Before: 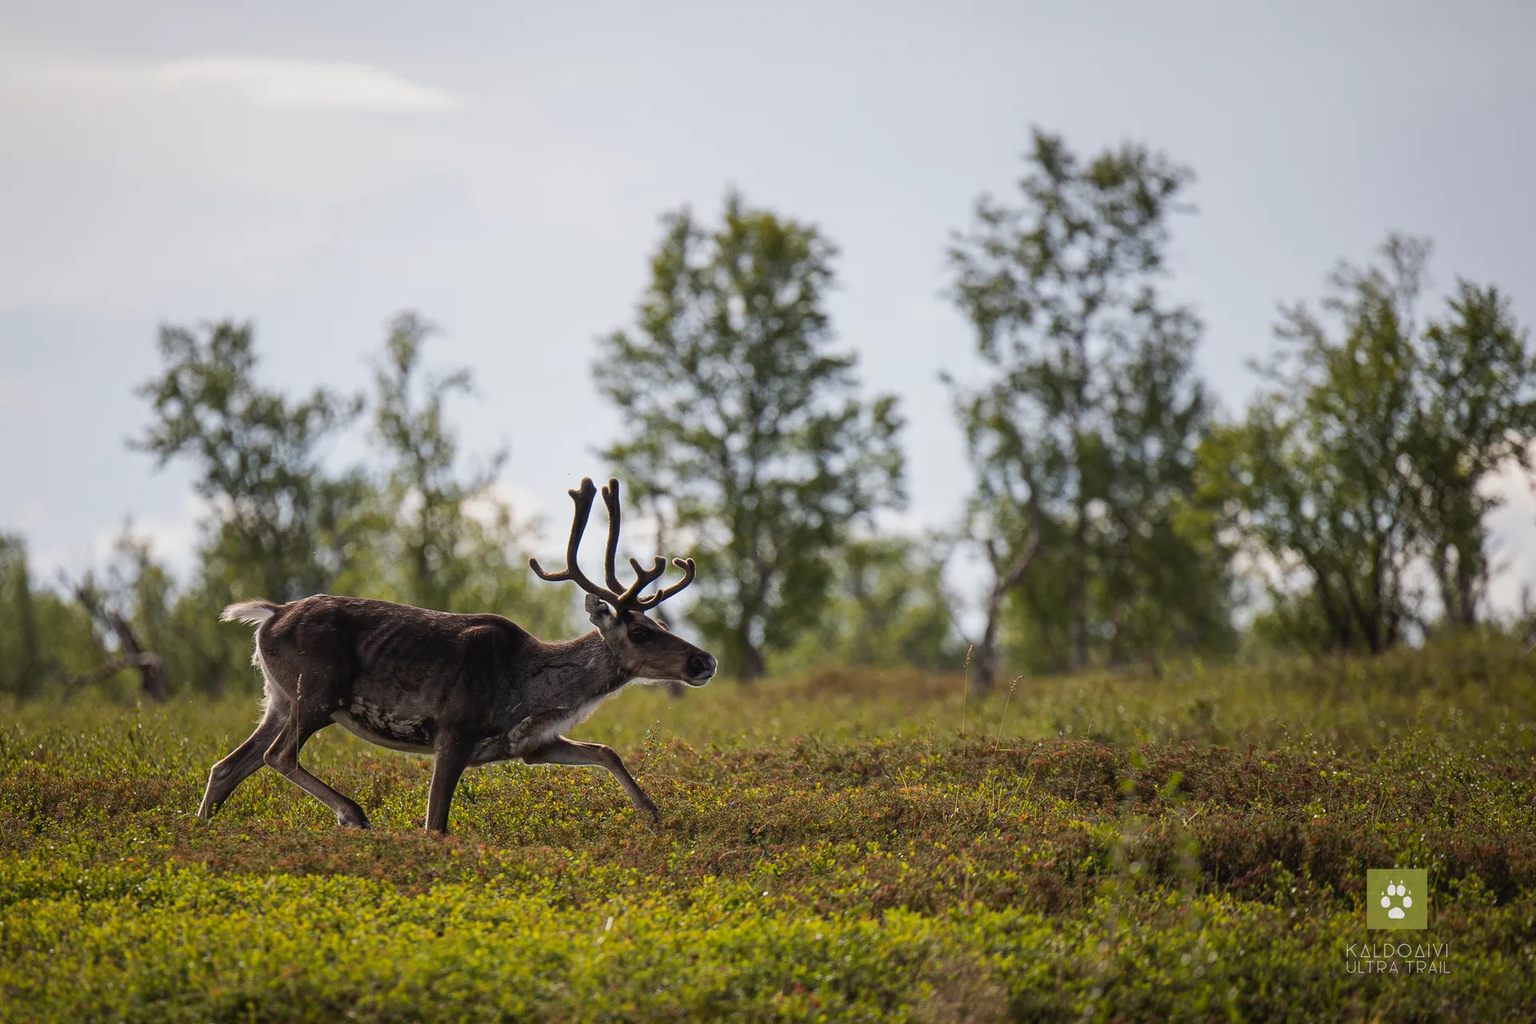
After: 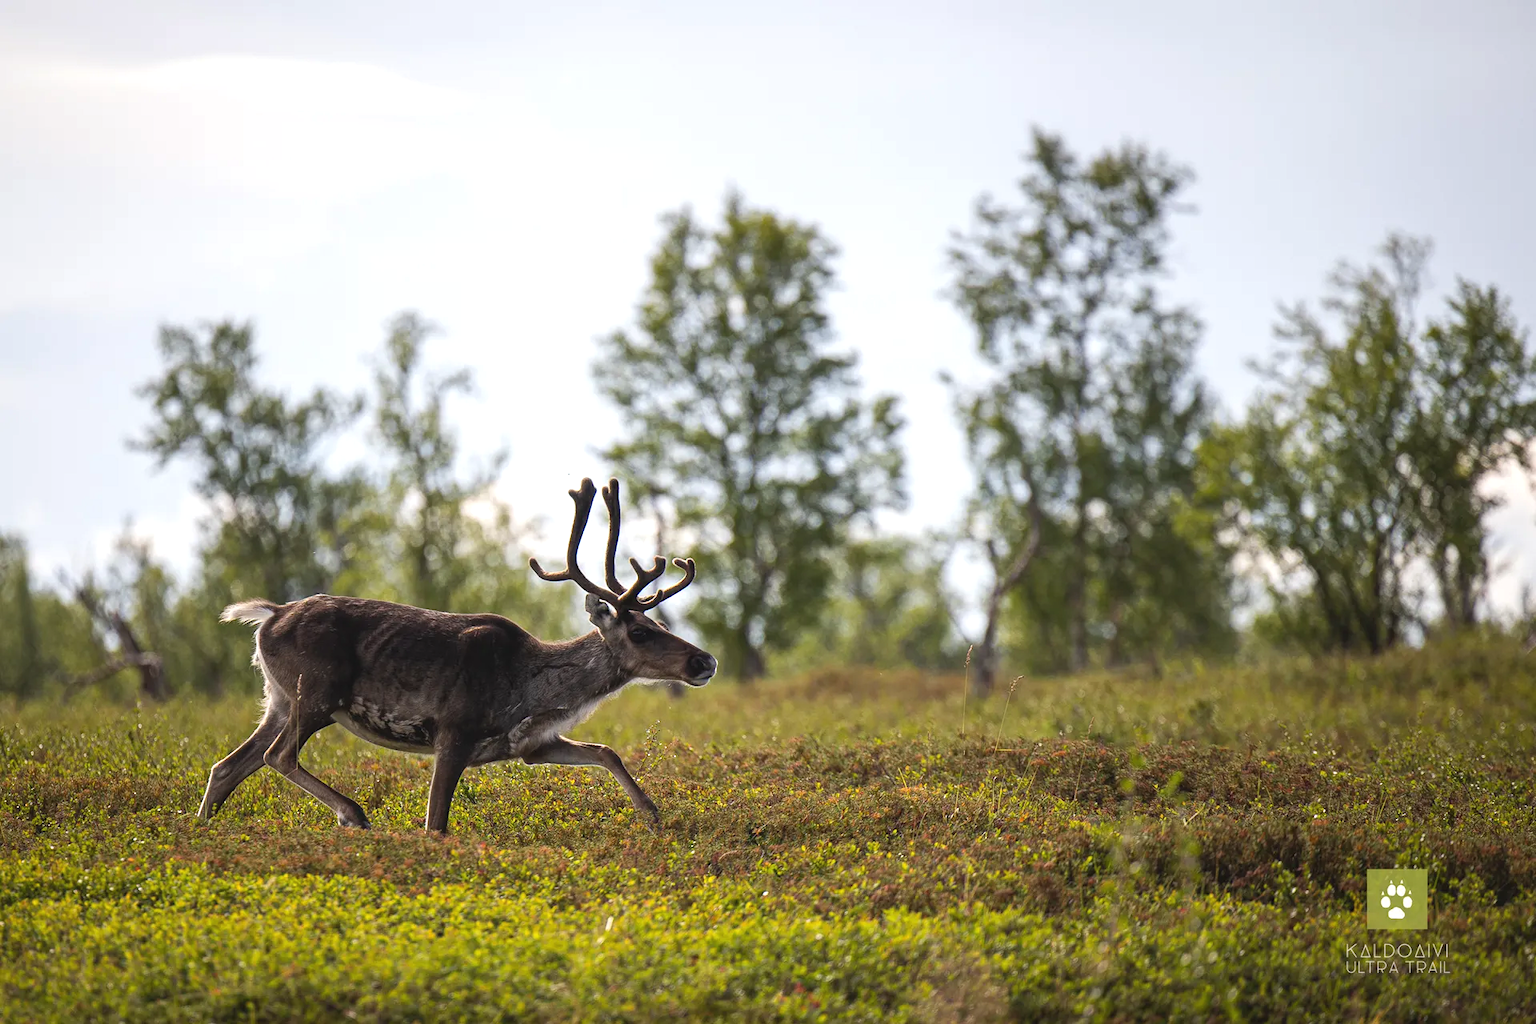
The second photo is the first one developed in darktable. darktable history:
exposure: black level correction -0.001, exposure 0.528 EV, compensate exposure bias true, compensate highlight preservation false
